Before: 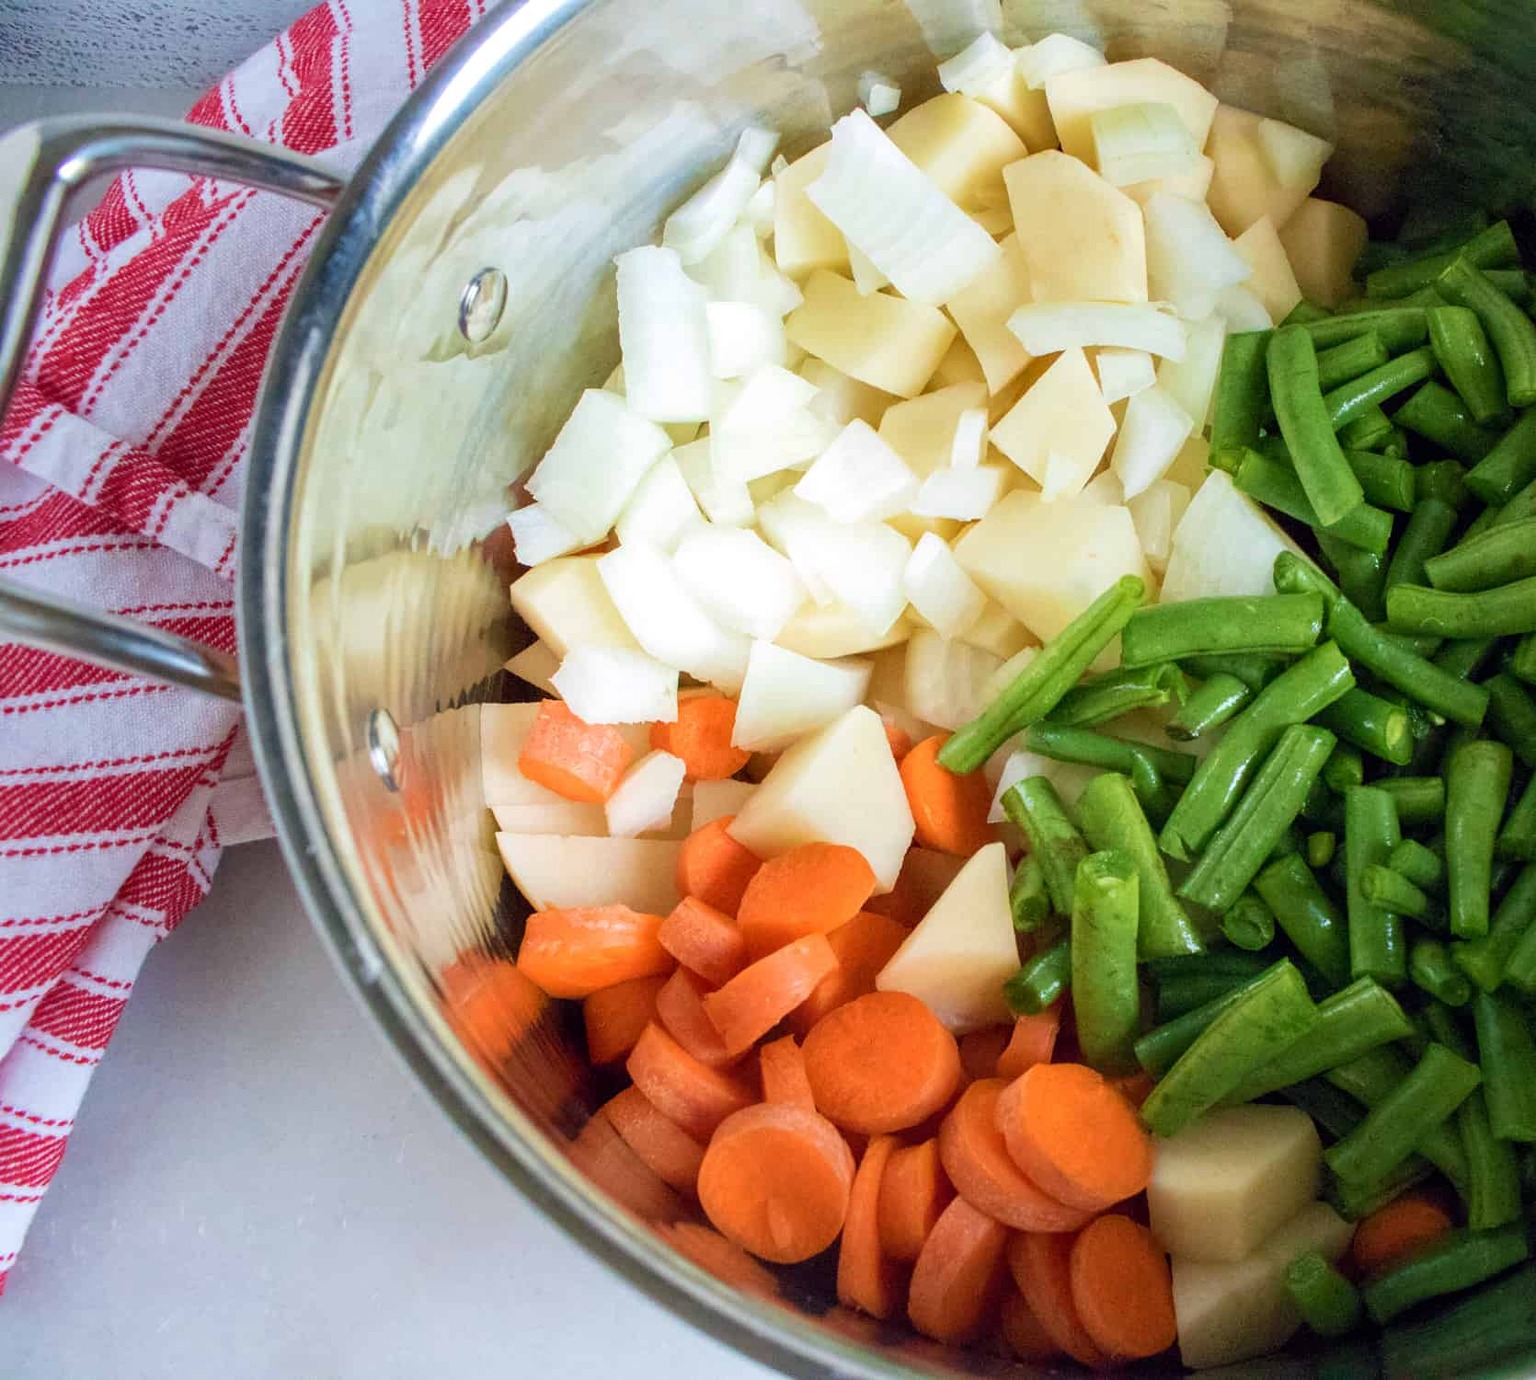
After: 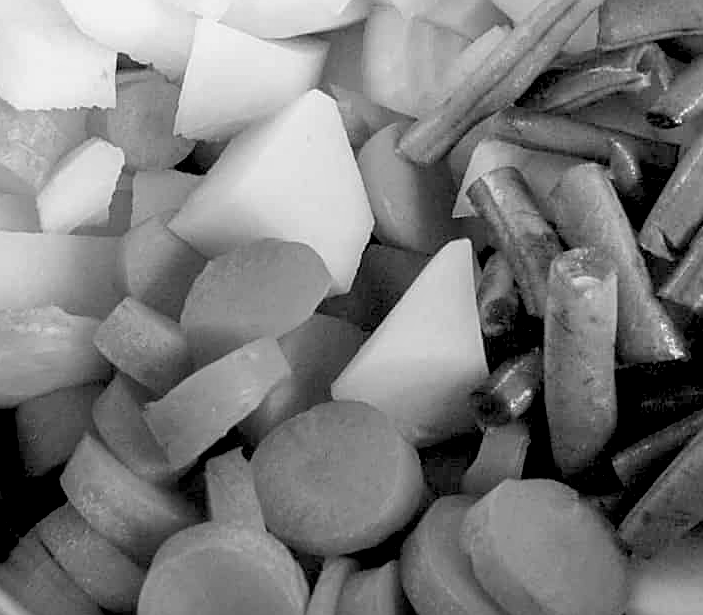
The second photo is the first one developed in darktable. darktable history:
exposure: black level correction 0.029, exposure -0.073 EV, compensate highlight preservation false
monochrome: a -35.87, b 49.73, size 1.7
sharpen: on, module defaults
crop: left 37.221%, top 45.169%, right 20.63%, bottom 13.777%
